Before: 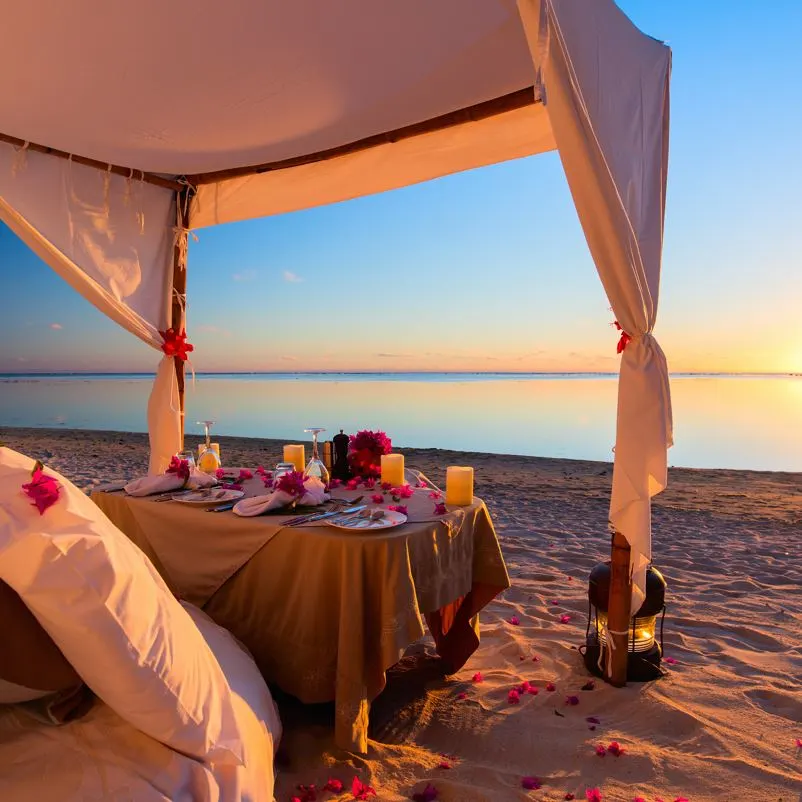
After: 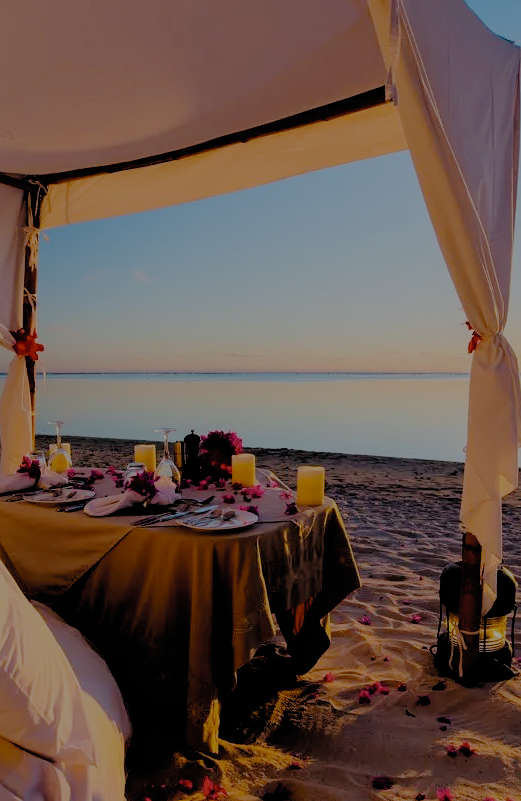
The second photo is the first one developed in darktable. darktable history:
exposure: black level correction 0, exposure -0.731 EV, compensate highlight preservation false
filmic rgb: black relative exposure -4.48 EV, white relative exposure 6.63 EV, hardness 1.88, contrast 0.501, add noise in highlights 0.002, preserve chrominance no, color science v4 (2020)
crop and rotate: left 18.701%, right 16.283%
